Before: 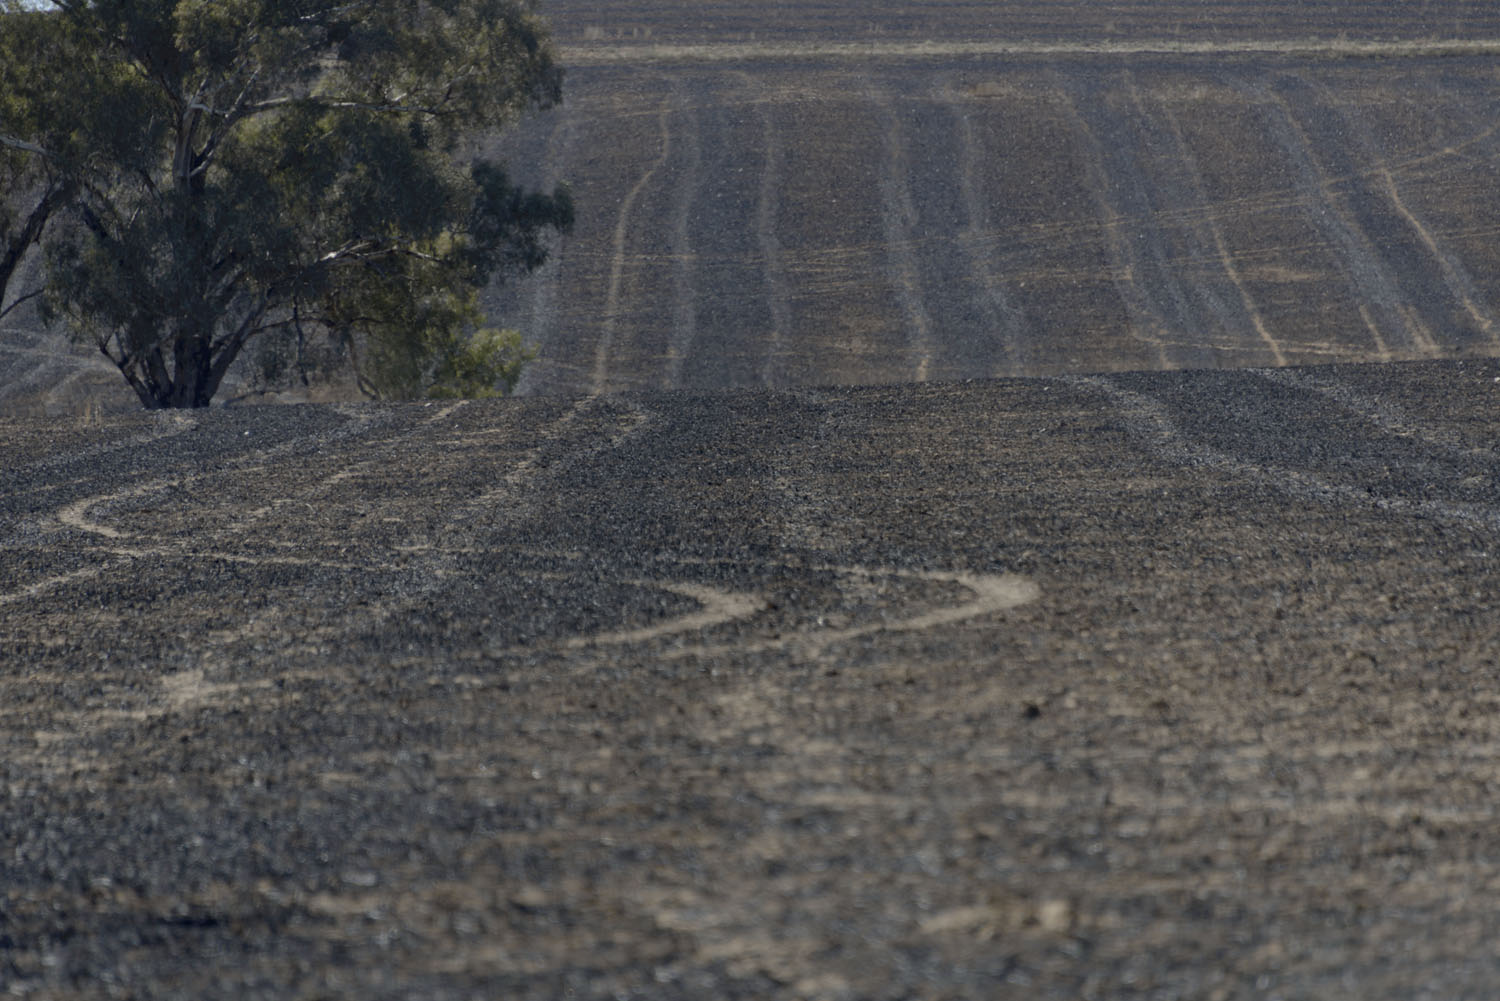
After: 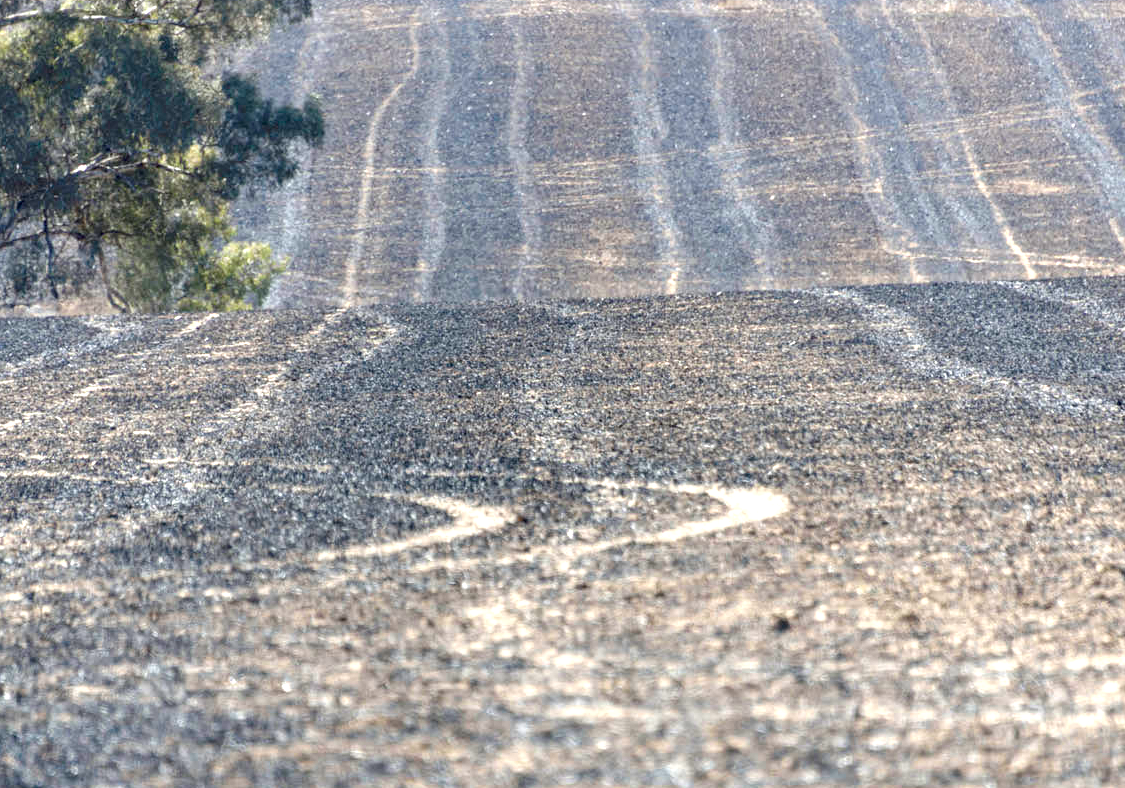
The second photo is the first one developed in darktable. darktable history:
crop: left 16.73%, top 8.769%, right 8.215%, bottom 12.506%
local contrast: on, module defaults
exposure: black level correction 0, exposure 1.199 EV, compensate exposure bias true, compensate highlight preservation false
